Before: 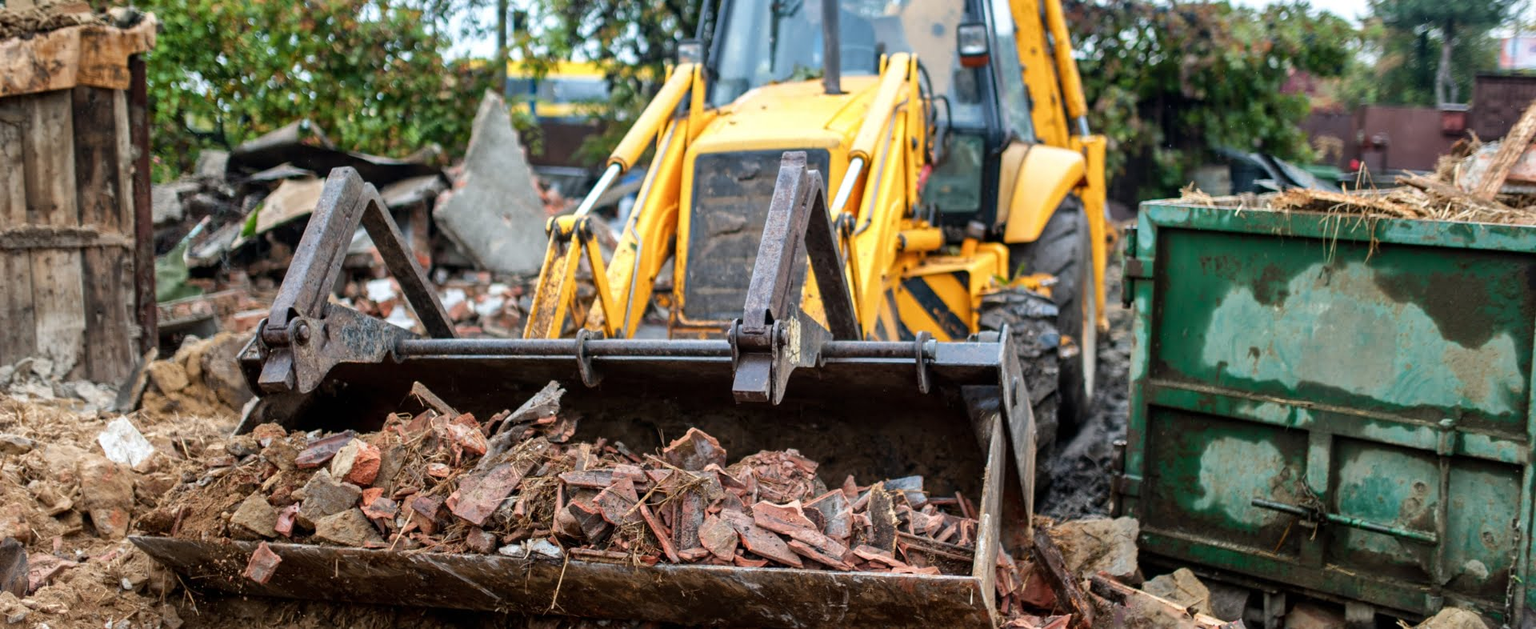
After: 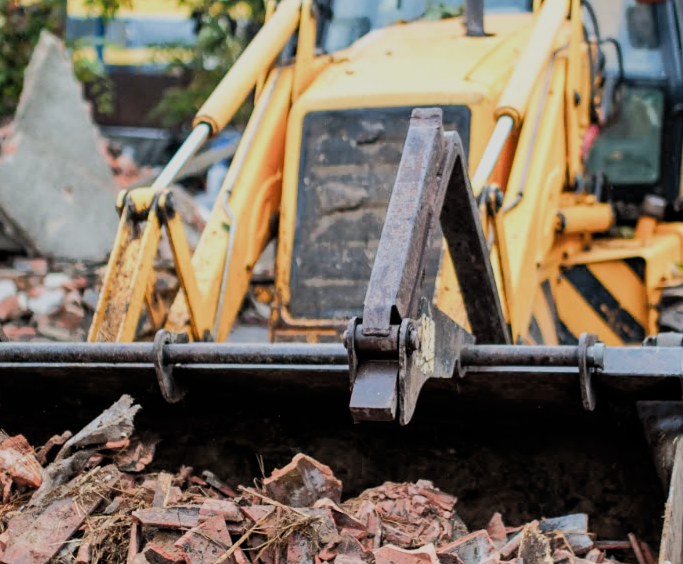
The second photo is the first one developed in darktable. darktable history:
crop and rotate: left 29.506%, top 10.306%, right 34.91%, bottom 17.87%
tone curve: curves: ch0 [(0, 0) (0.003, 0.003) (0.011, 0.011) (0.025, 0.024) (0.044, 0.043) (0.069, 0.068) (0.1, 0.097) (0.136, 0.133) (0.177, 0.173) (0.224, 0.219) (0.277, 0.271) (0.335, 0.327) (0.399, 0.39) (0.468, 0.457) (0.543, 0.582) (0.623, 0.655) (0.709, 0.734) (0.801, 0.817) (0.898, 0.906) (1, 1)], color space Lab, linked channels, preserve colors none
filmic rgb: black relative exposure -7.81 EV, white relative exposure 4.23 EV, hardness 3.86, add noise in highlights 0, color science v3 (2019), use custom middle-gray values true, contrast in highlights soft
